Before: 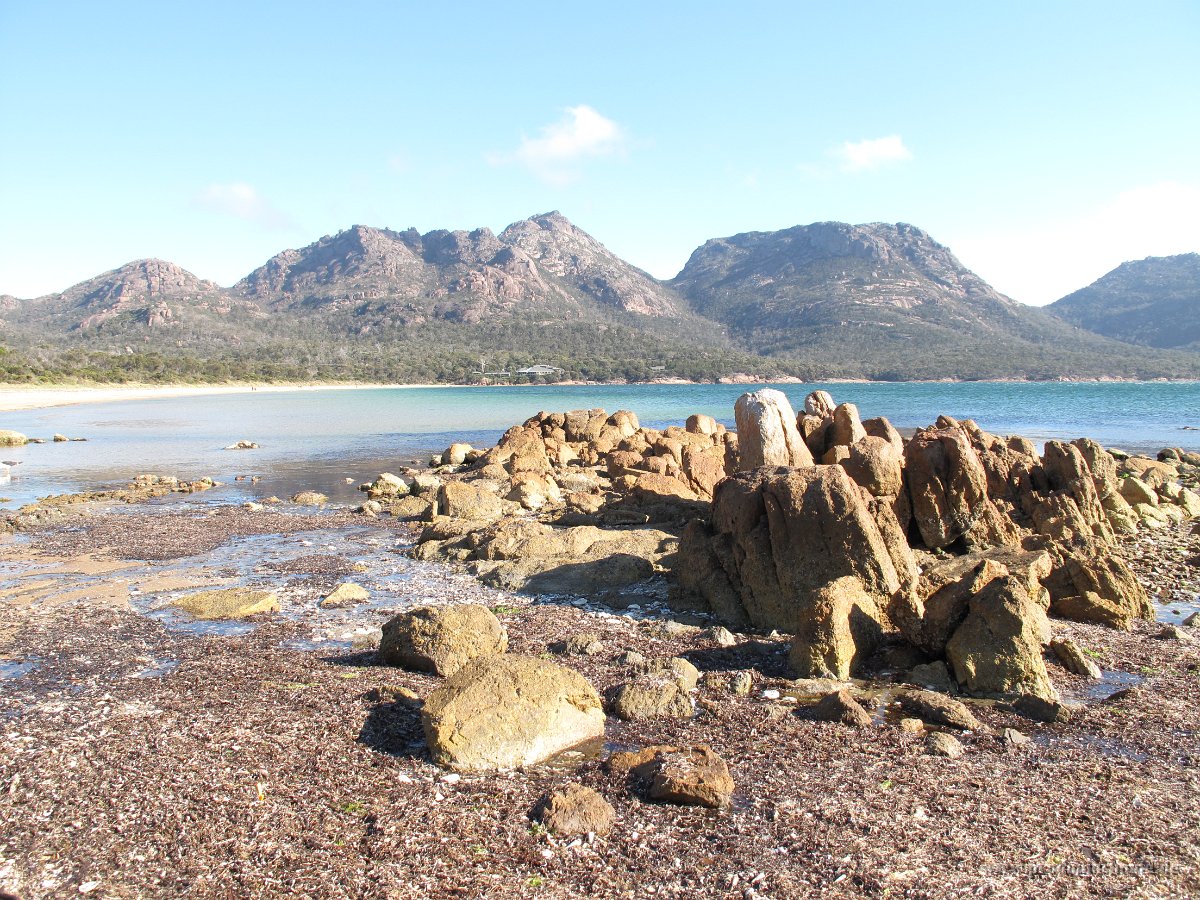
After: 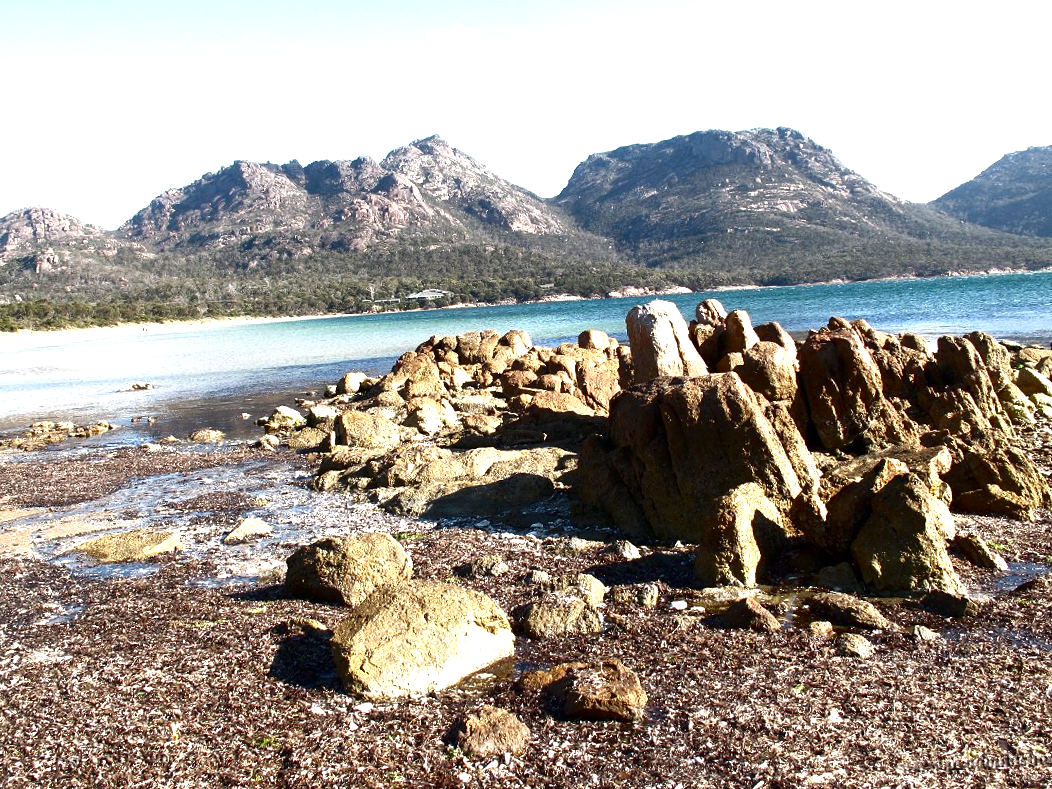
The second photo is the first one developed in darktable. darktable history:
crop and rotate: angle 3.28°, left 5.773%, top 5.713%
exposure: exposure 0.558 EV, compensate exposure bias true, compensate highlight preservation false
contrast brightness saturation: brightness -0.506
